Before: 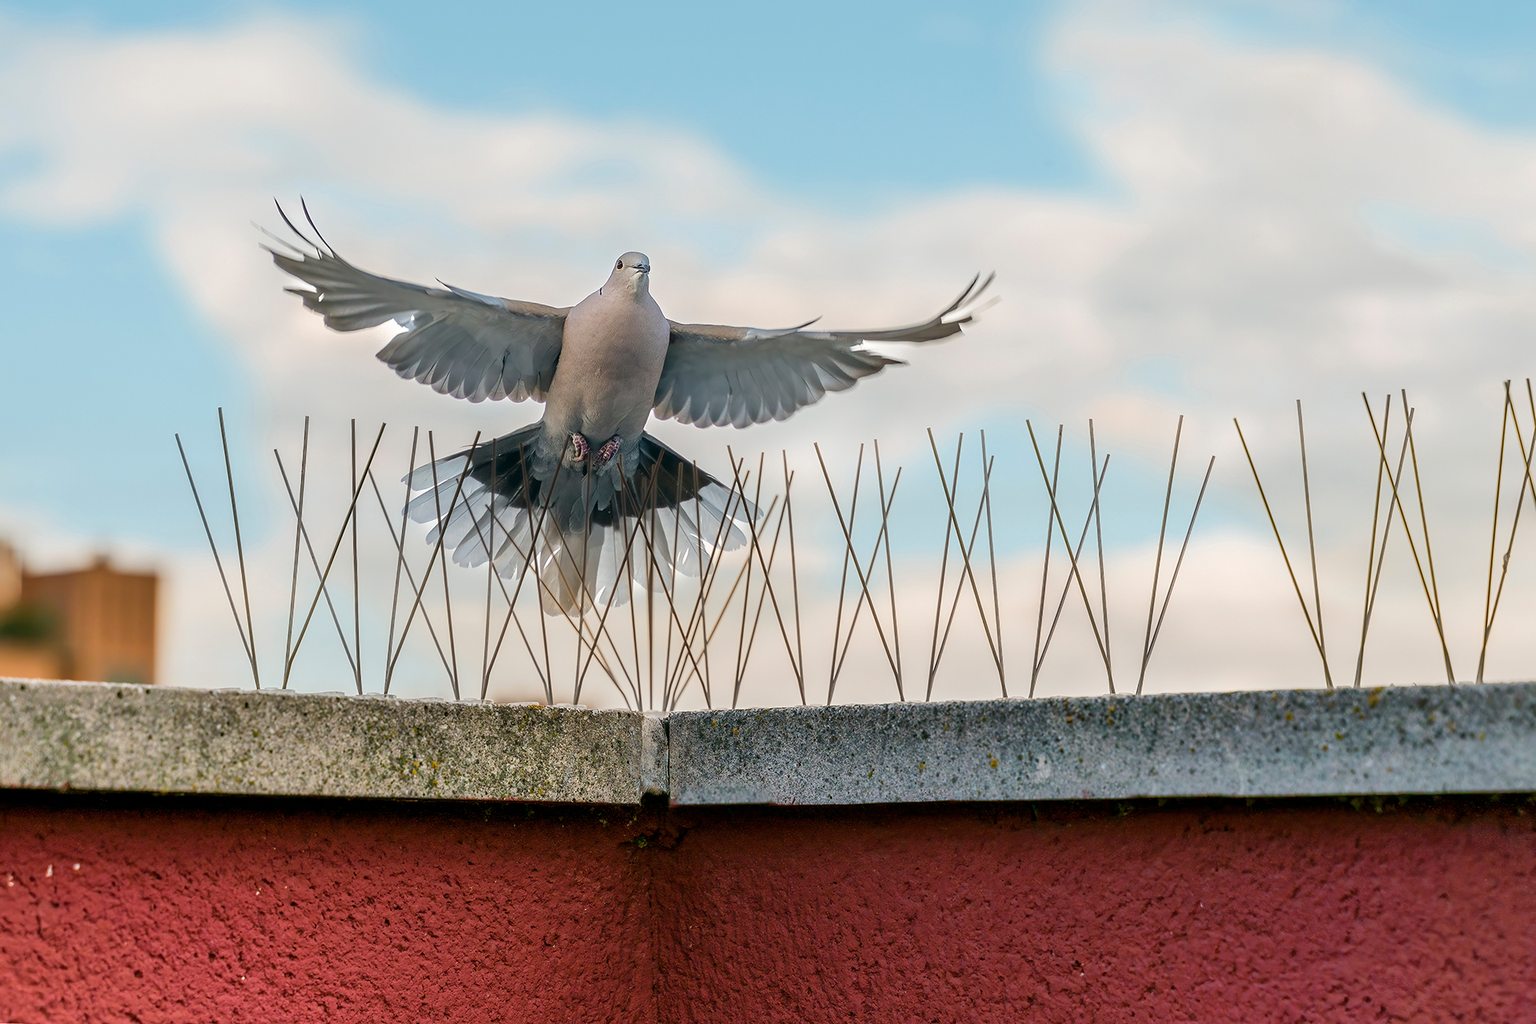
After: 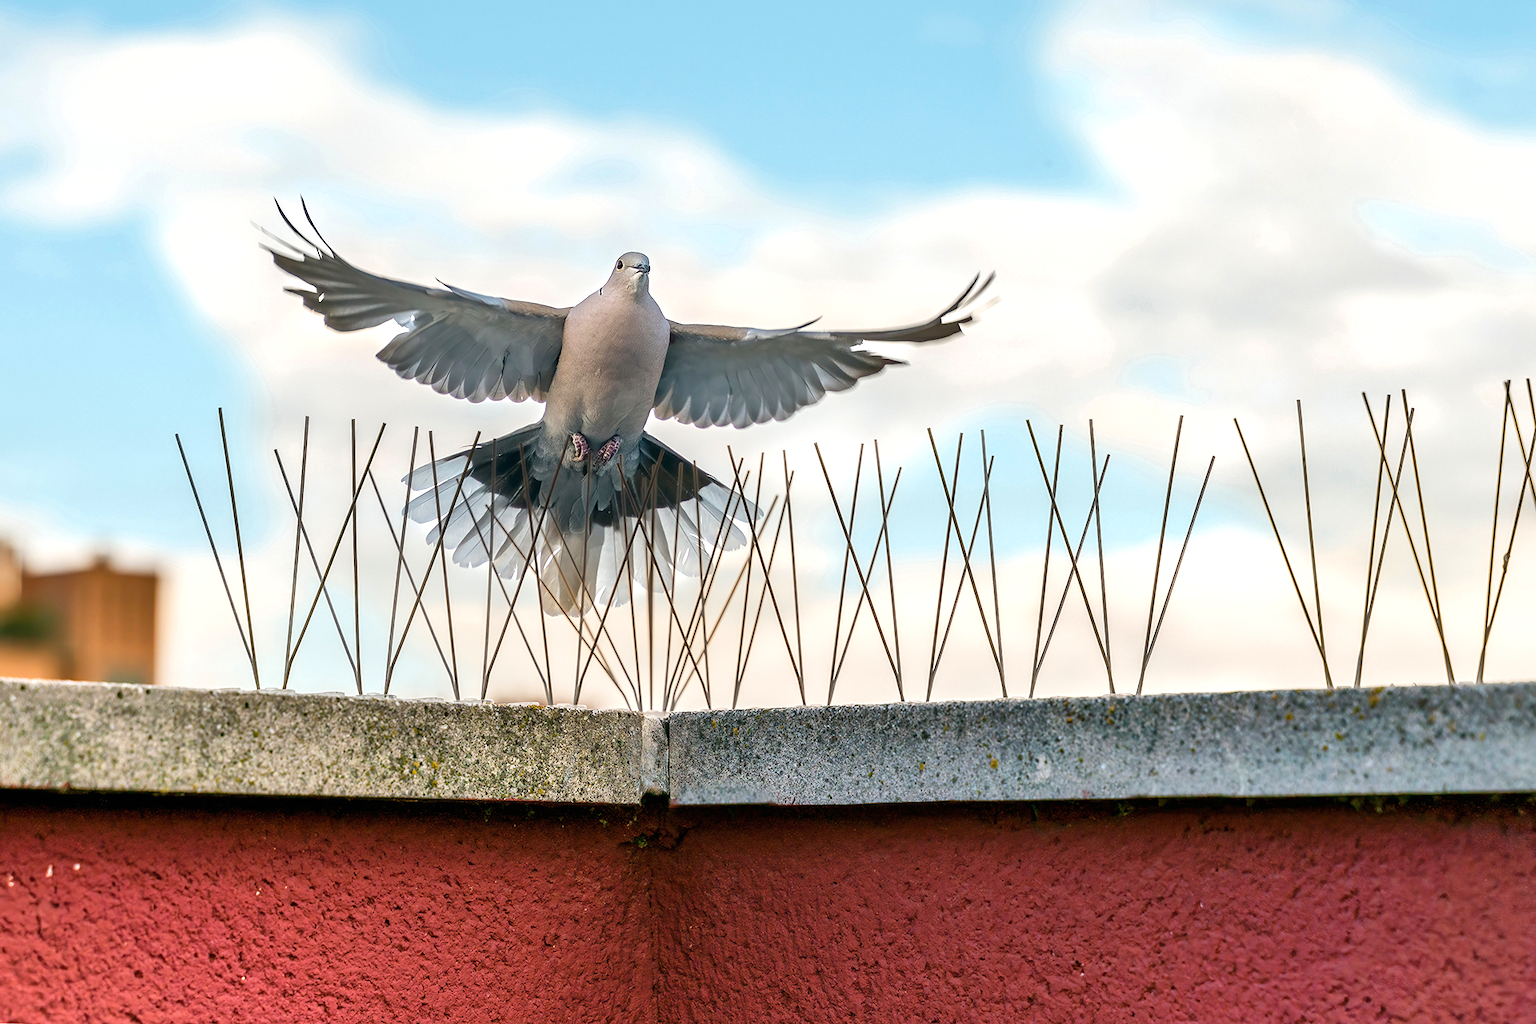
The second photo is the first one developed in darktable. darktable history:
exposure: black level correction 0, exposure 0.5 EV, compensate exposure bias true, compensate highlight preservation false
shadows and highlights: shadows 20.91, highlights -35.45, soften with gaussian
